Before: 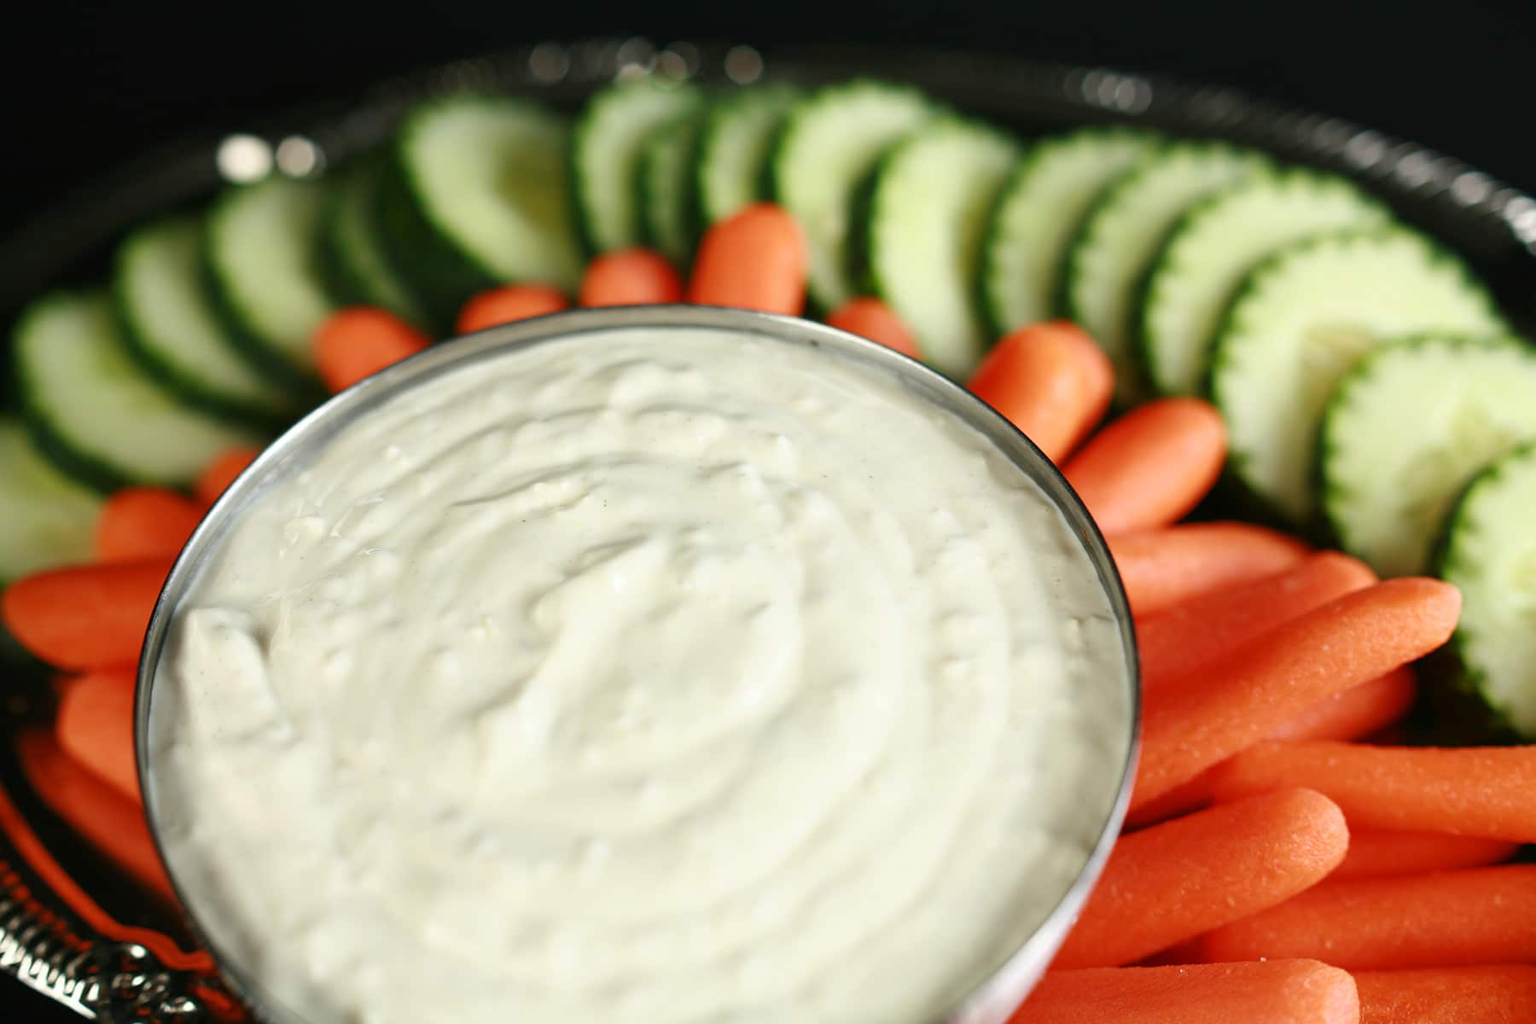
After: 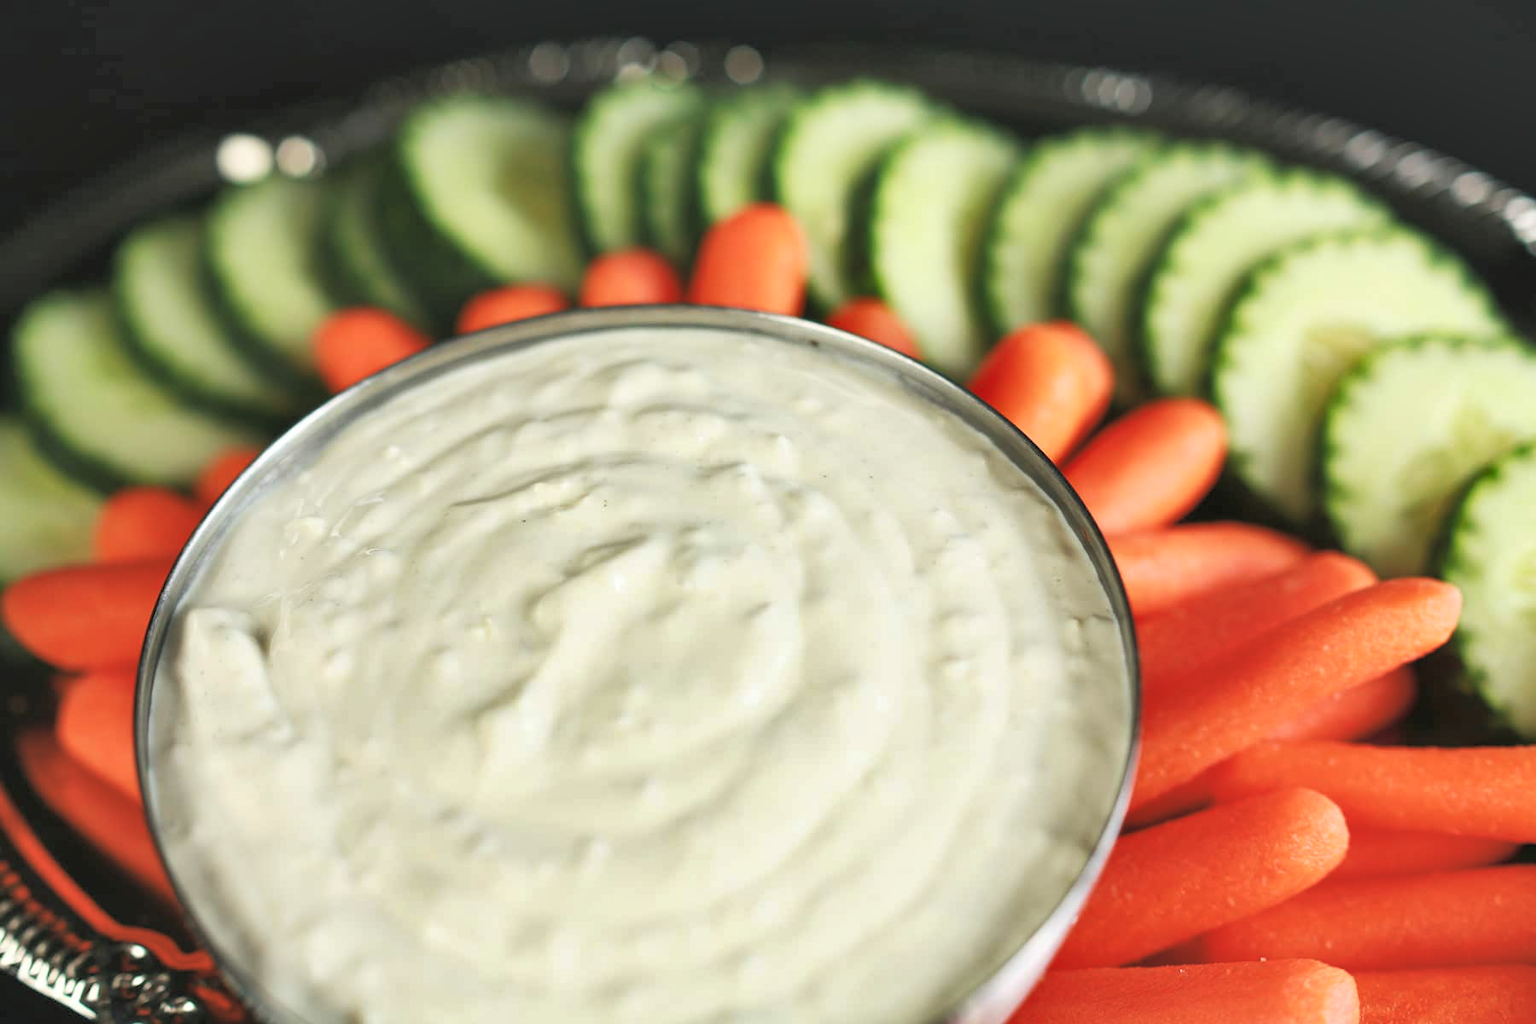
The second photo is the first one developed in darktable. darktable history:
tone curve: curves: ch0 [(0, 0) (0.003, 0.013) (0.011, 0.02) (0.025, 0.037) (0.044, 0.068) (0.069, 0.108) (0.1, 0.138) (0.136, 0.168) (0.177, 0.203) (0.224, 0.241) (0.277, 0.281) (0.335, 0.328) (0.399, 0.382) (0.468, 0.448) (0.543, 0.519) (0.623, 0.603) (0.709, 0.705) (0.801, 0.808) (0.898, 0.903) (1, 1)], preserve colors none
shadows and highlights: highlights color adjustment 49.54%, low approximation 0.01, soften with gaussian
contrast brightness saturation: brightness 0.147
